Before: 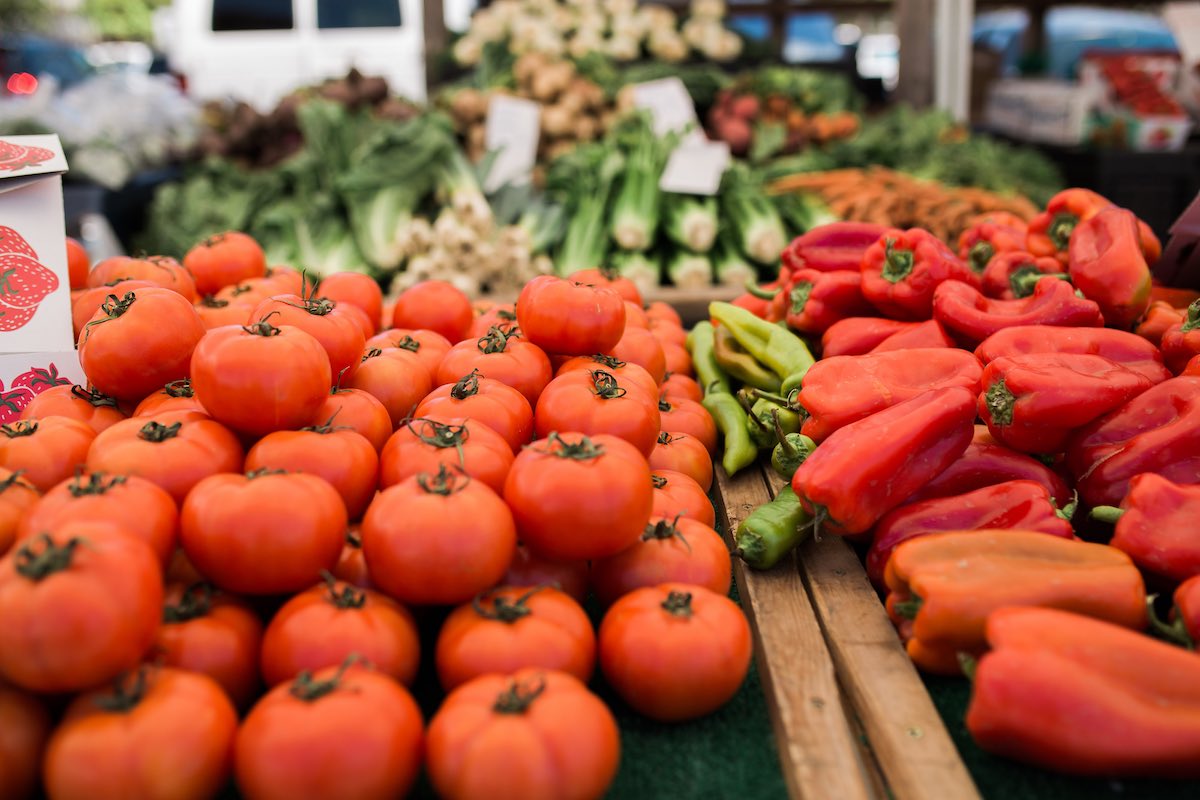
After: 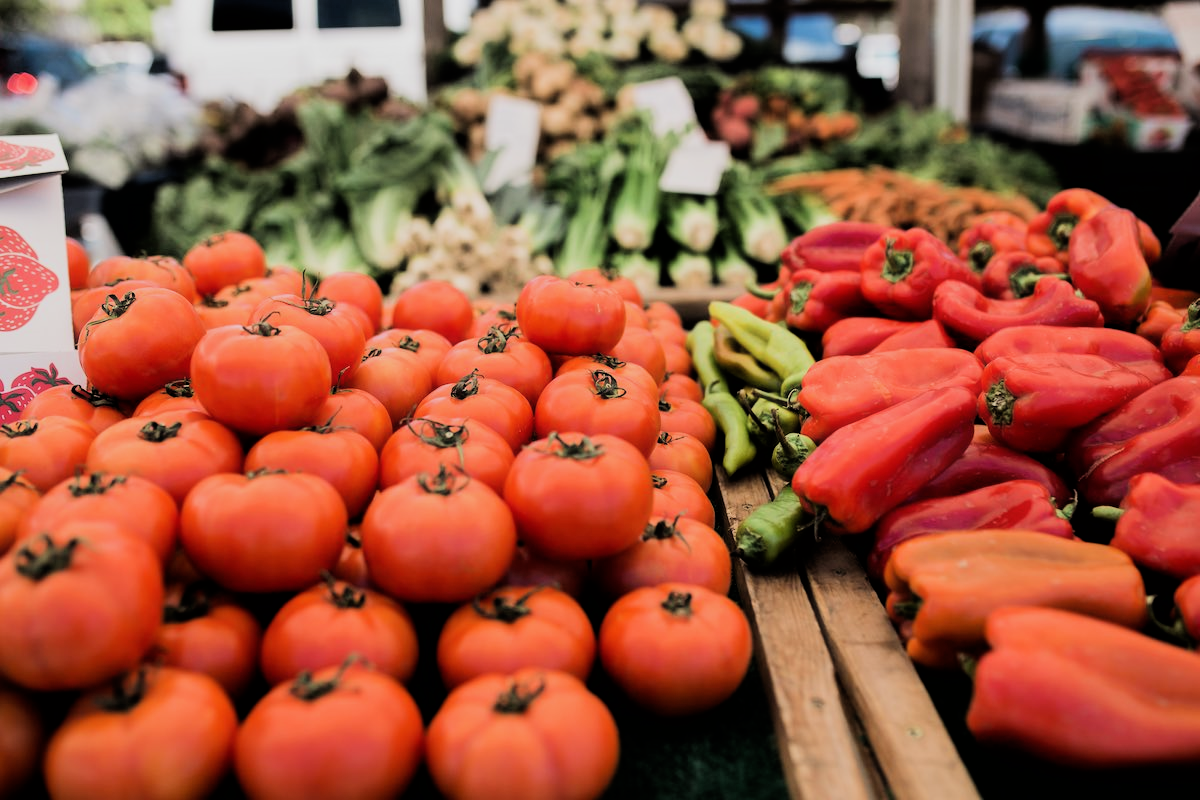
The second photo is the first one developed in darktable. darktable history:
filmic rgb: black relative exposure -5 EV, hardness 2.88, contrast 1.4
haze removal: strength -0.1, adaptive false
